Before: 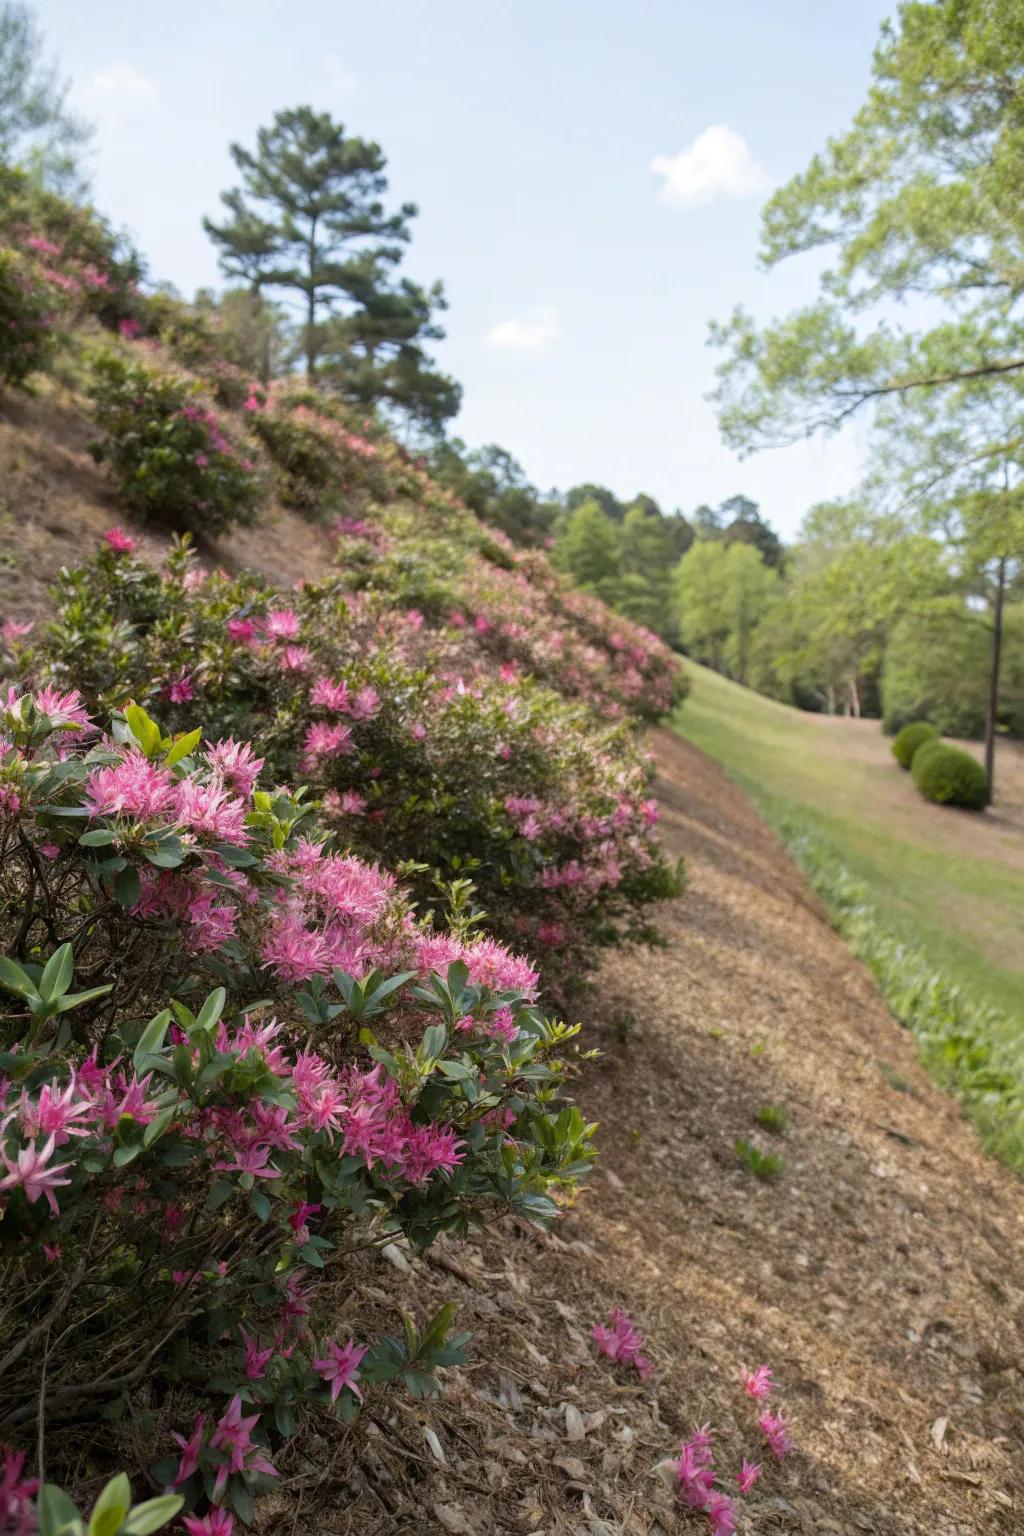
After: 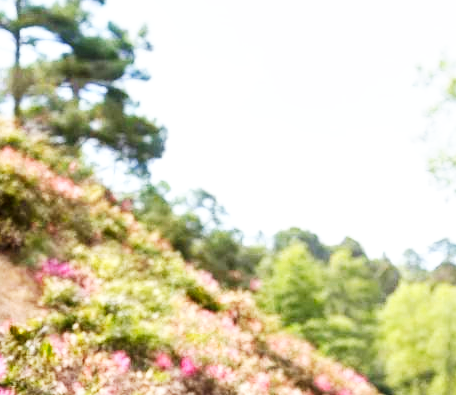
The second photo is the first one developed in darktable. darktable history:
contrast brightness saturation: saturation 0.124
local contrast: mode bilateral grid, contrast 20, coarseness 50, detail 120%, midtone range 0.2
crop: left 28.745%, top 16.802%, right 26.65%, bottom 57.477%
base curve: curves: ch0 [(0, 0) (0.007, 0.004) (0.027, 0.03) (0.046, 0.07) (0.207, 0.54) (0.442, 0.872) (0.673, 0.972) (1, 1)], preserve colors none
